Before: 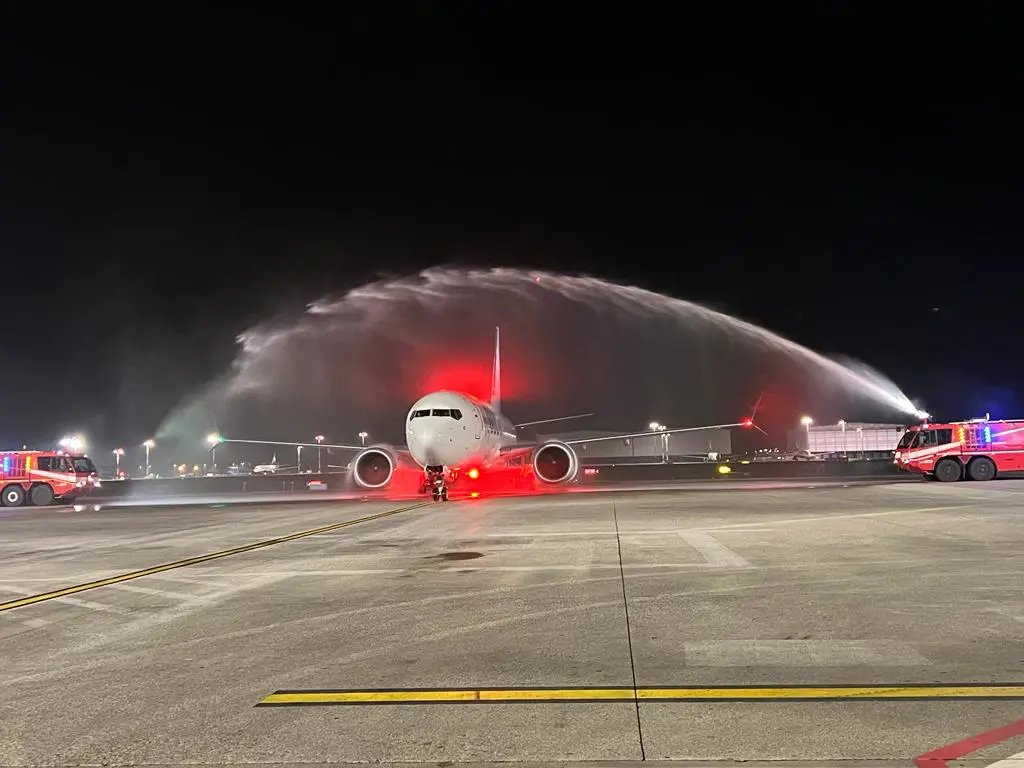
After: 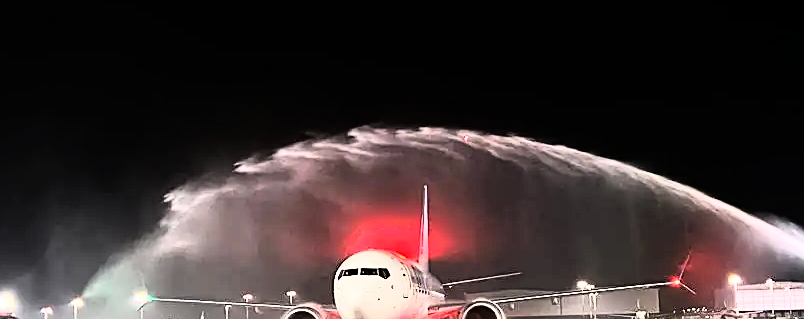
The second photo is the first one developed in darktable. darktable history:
rgb curve: curves: ch0 [(0, 0) (0.21, 0.15) (0.24, 0.21) (0.5, 0.75) (0.75, 0.96) (0.89, 0.99) (1, 1)]; ch1 [(0, 0.02) (0.21, 0.13) (0.25, 0.2) (0.5, 0.67) (0.75, 0.9) (0.89, 0.97) (1, 1)]; ch2 [(0, 0.02) (0.21, 0.13) (0.25, 0.2) (0.5, 0.67) (0.75, 0.9) (0.89, 0.97) (1, 1)], compensate middle gray true
exposure: black level correction 0.001, compensate highlight preservation false
sharpen: on, module defaults
crop: left 7.036%, top 18.398%, right 14.379%, bottom 40.043%
